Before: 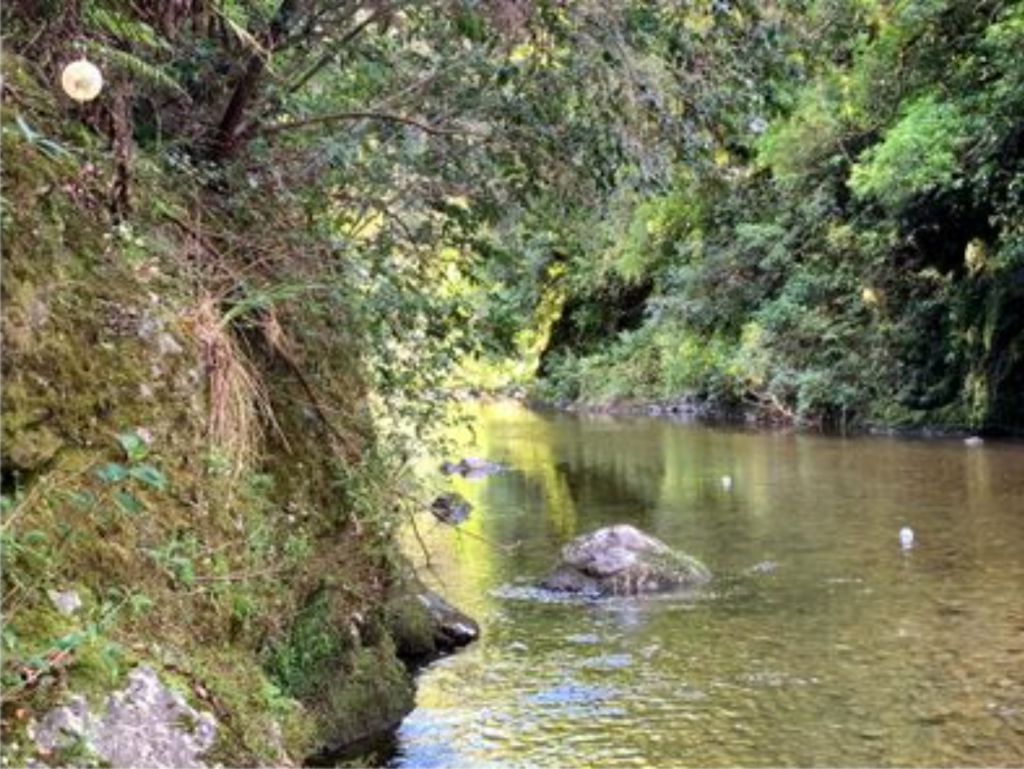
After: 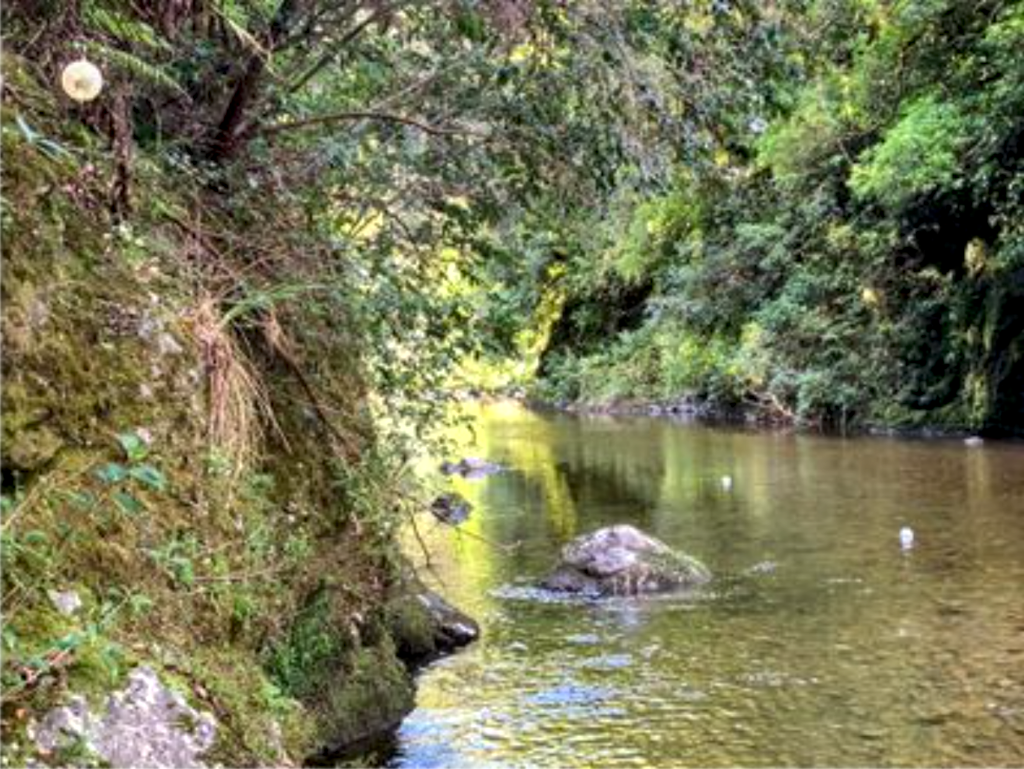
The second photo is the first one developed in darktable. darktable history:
color balance rgb: perceptual saturation grading › global saturation 0.946%, global vibrance 20%
local contrast: on, module defaults
